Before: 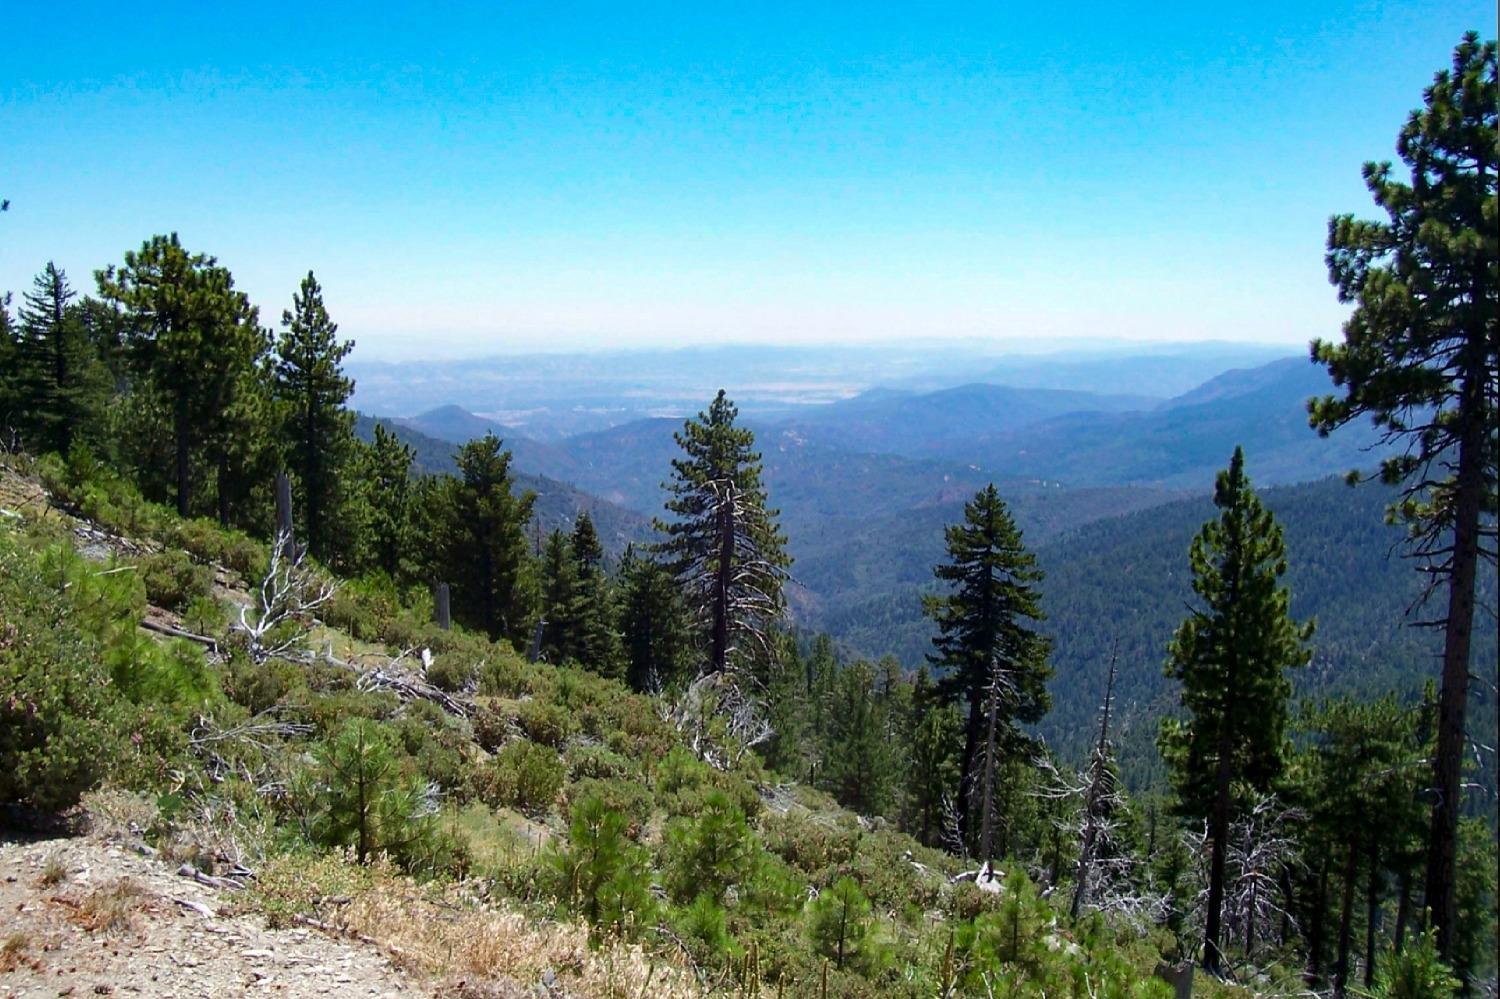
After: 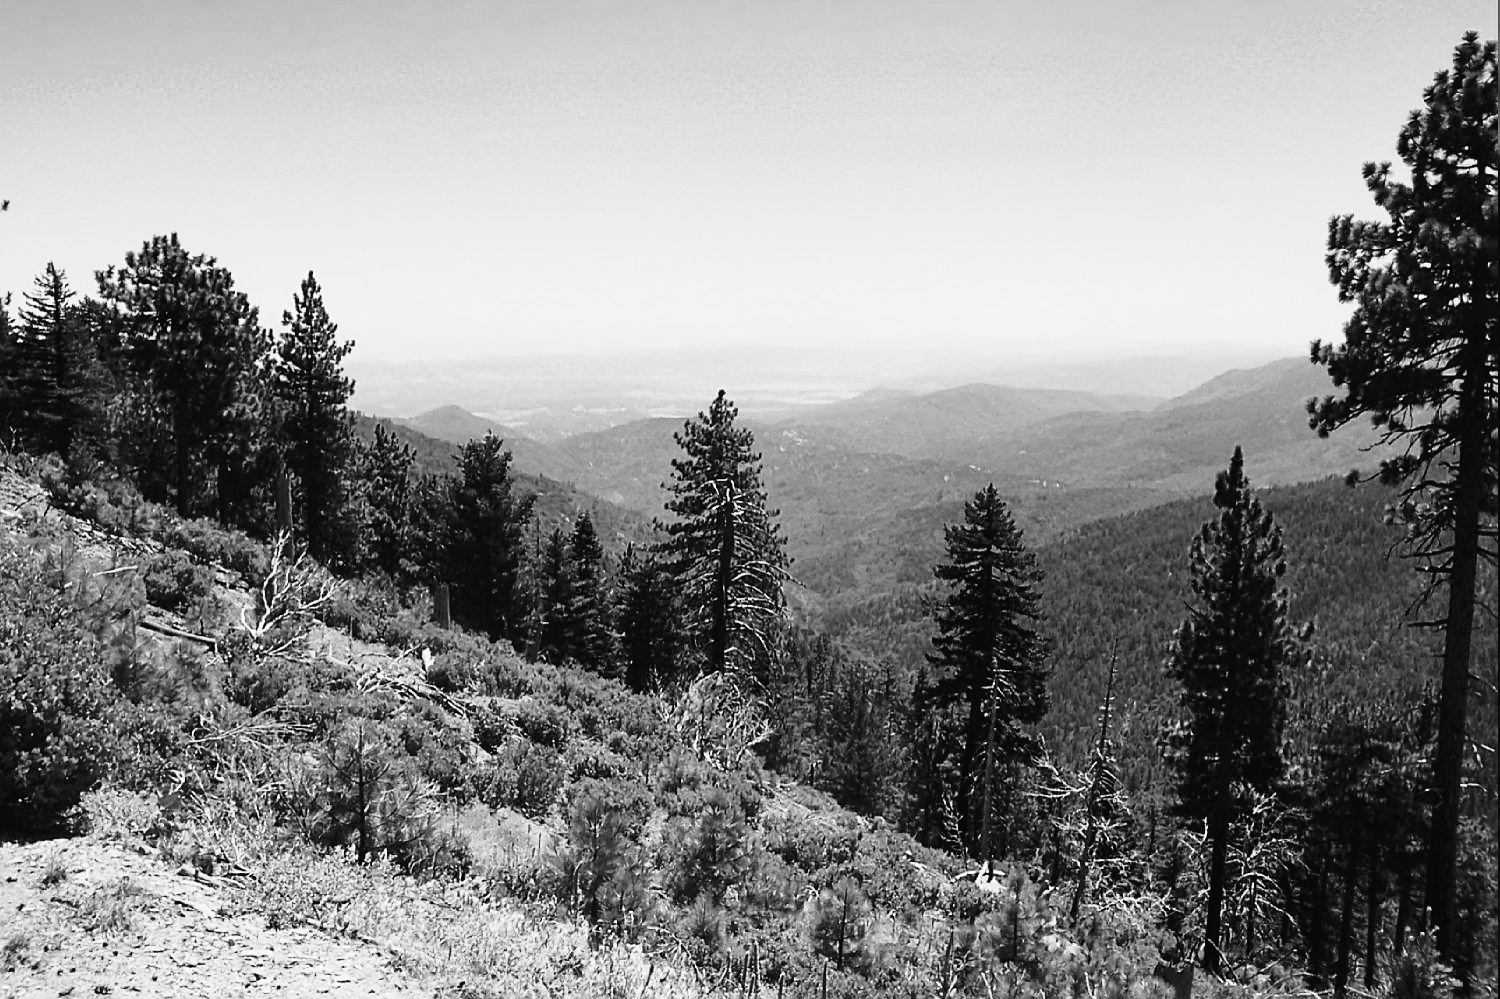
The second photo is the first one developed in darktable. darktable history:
monochrome: a 2.21, b -1.33, size 2.2
tone curve: curves: ch0 [(0.003, 0.023) (0.071, 0.052) (0.249, 0.201) (0.466, 0.557) (0.625, 0.761) (0.783, 0.9) (0.994, 0.968)]; ch1 [(0, 0) (0.262, 0.227) (0.417, 0.386) (0.469, 0.467) (0.502, 0.498) (0.531, 0.521) (0.576, 0.586) (0.612, 0.634) (0.634, 0.68) (0.686, 0.728) (0.994, 0.987)]; ch2 [(0, 0) (0.262, 0.188) (0.385, 0.353) (0.427, 0.424) (0.495, 0.493) (0.518, 0.544) (0.55, 0.579) (0.595, 0.621) (0.644, 0.748) (1, 1)], color space Lab, independent channels, preserve colors none
sharpen: on, module defaults
